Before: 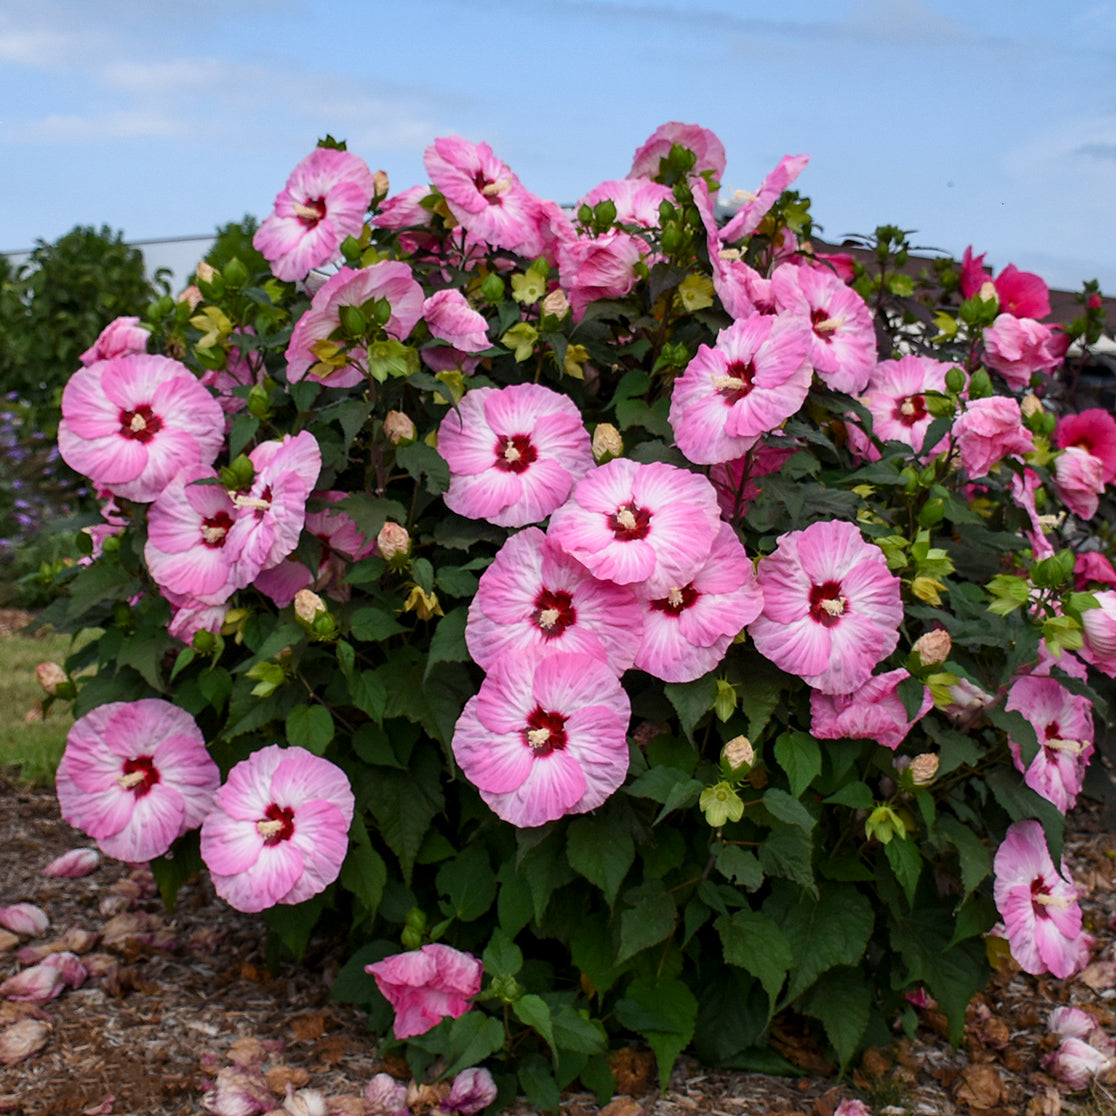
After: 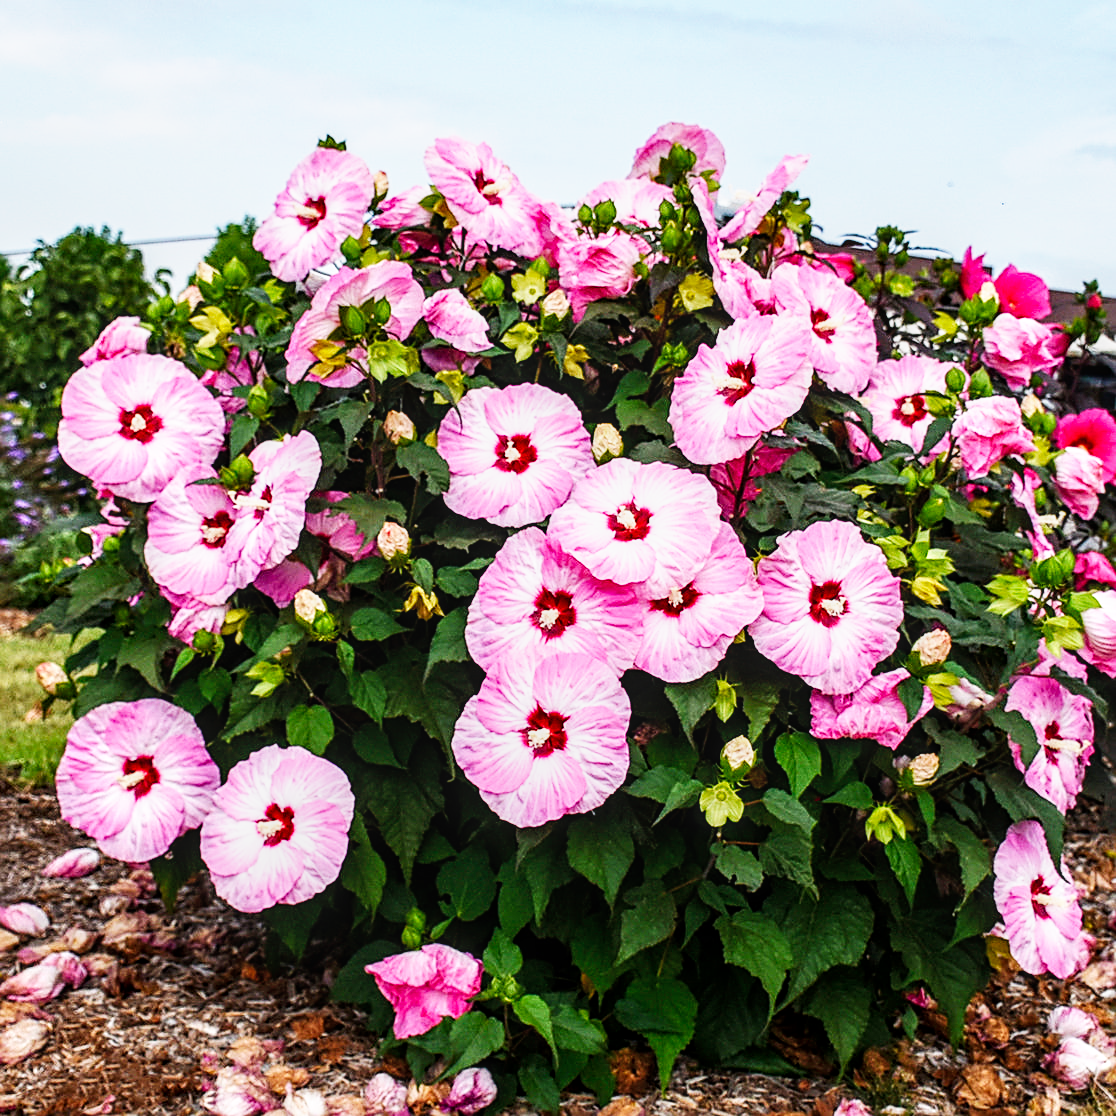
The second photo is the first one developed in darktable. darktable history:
sharpen: on, module defaults
local contrast: on, module defaults
white balance: emerald 1
base curve: curves: ch0 [(0, 0) (0.007, 0.004) (0.027, 0.03) (0.046, 0.07) (0.207, 0.54) (0.442, 0.872) (0.673, 0.972) (1, 1)], preserve colors none
